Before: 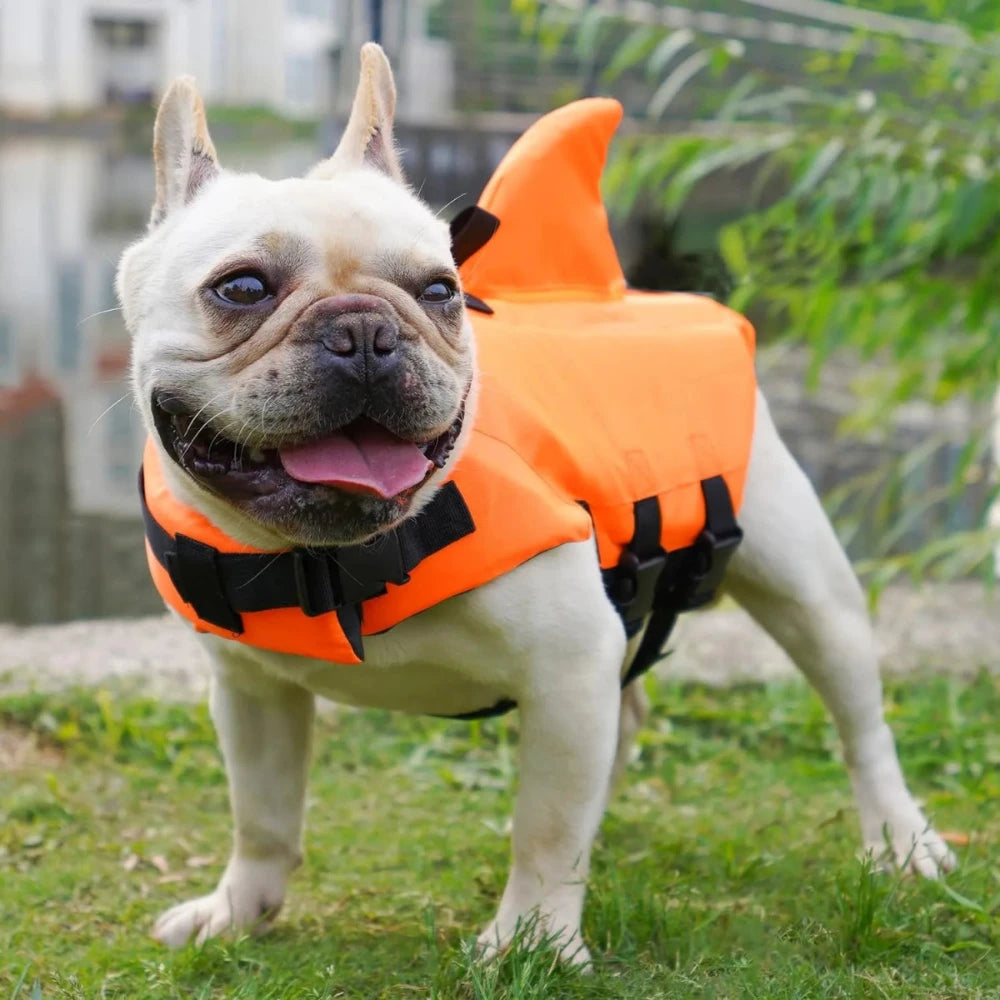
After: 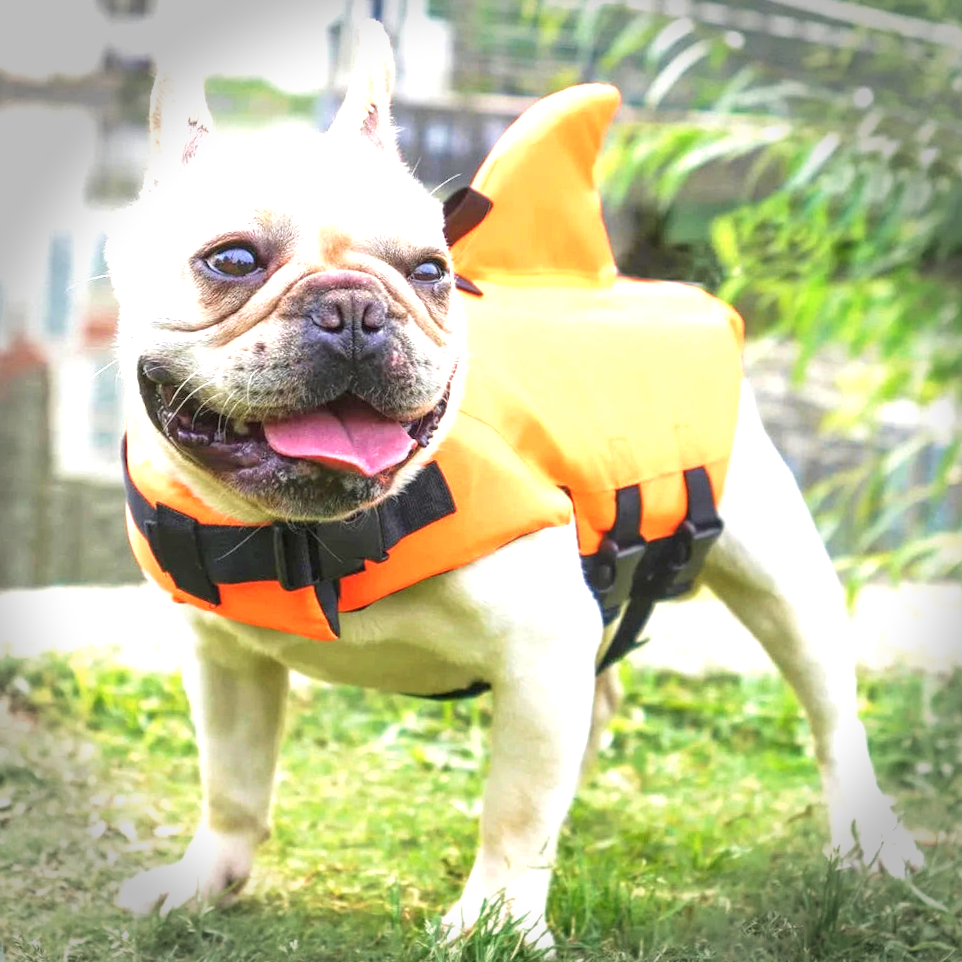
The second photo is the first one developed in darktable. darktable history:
velvia: on, module defaults
exposure: black level correction -0.002, exposure 1.351 EV, compensate highlight preservation false
crop and rotate: angle -2.28°
color zones: curves: ch0 [(0.25, 0.5) (0.428, 0.473) (0.75, 0.5)]; ch1 [(0.243, 0.479) (0.398, 0.452) (0.75, 0.5)]
vignetting: fall-off start 87.53%, fall-off radius 25.94%, dithering 8-bit output
levels: levels [0, 0.478, 1]
local contrast: detail 130%
